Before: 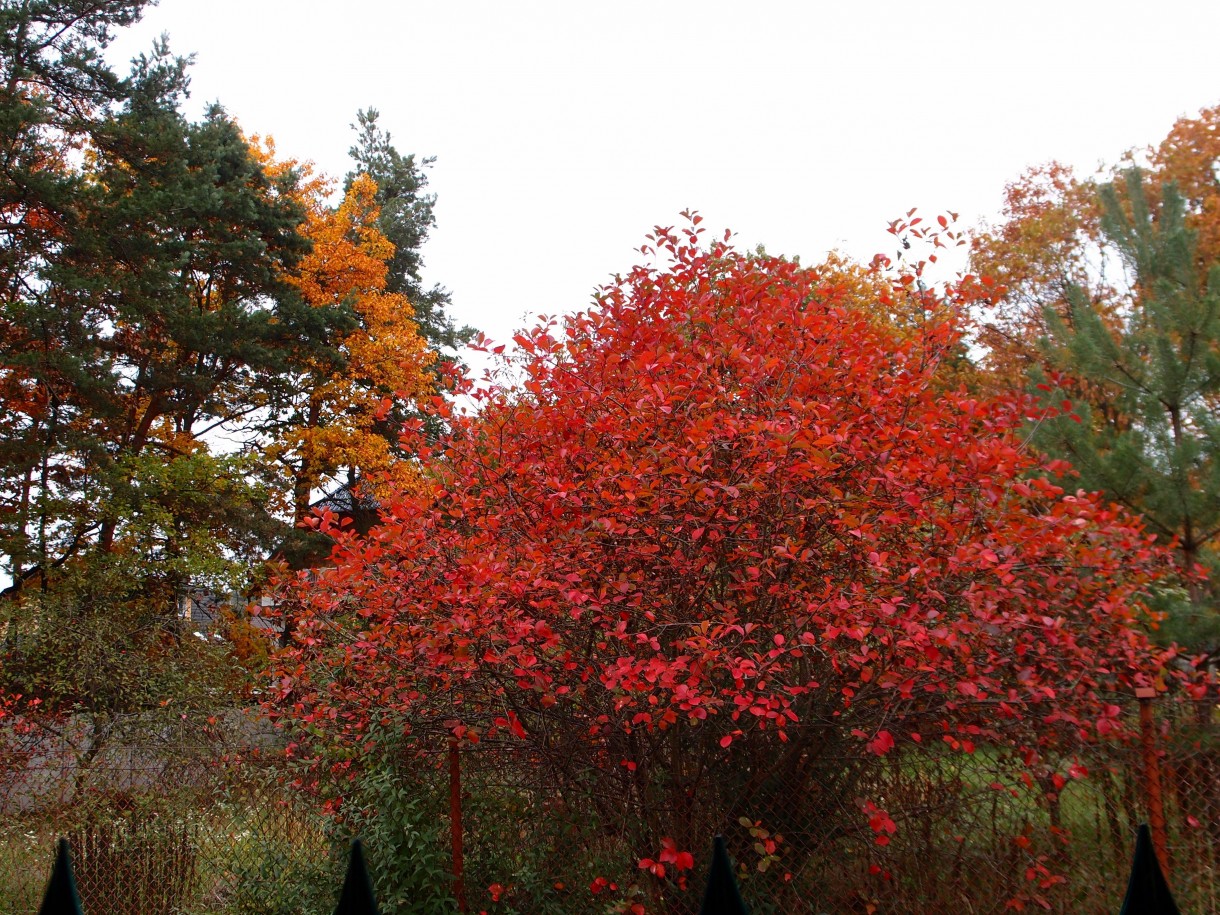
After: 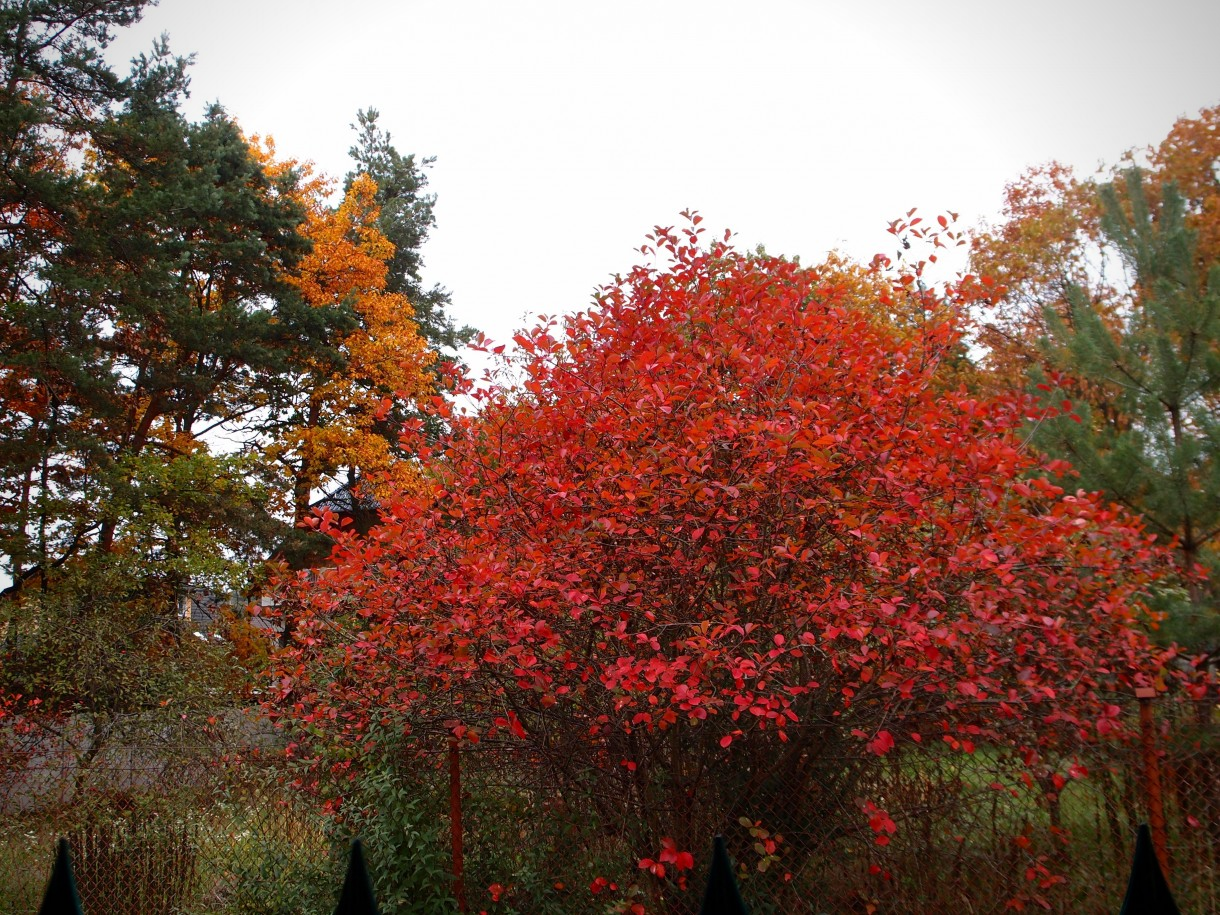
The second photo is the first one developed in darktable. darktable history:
vignetting: saturation 0.051
